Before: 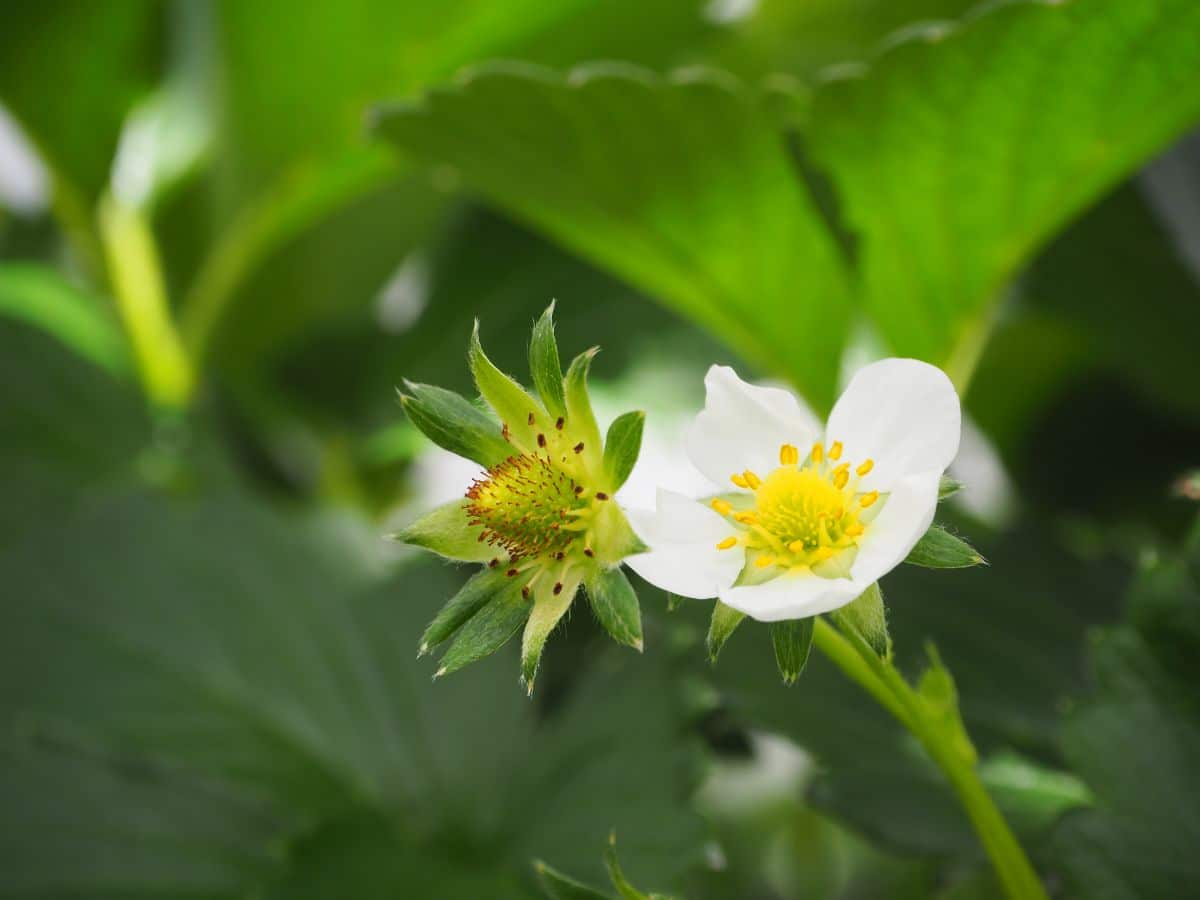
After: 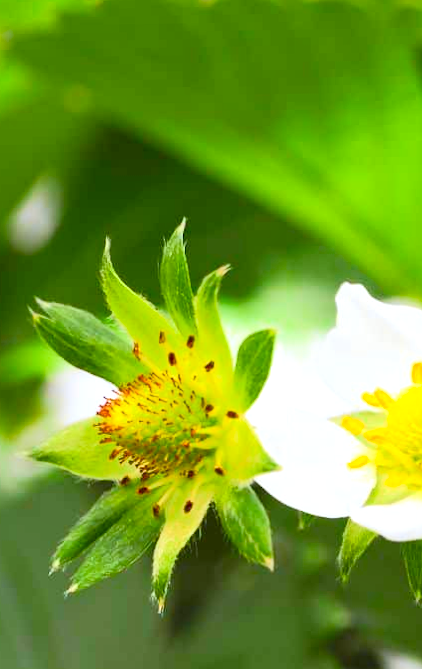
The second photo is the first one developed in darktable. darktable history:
rotate and perspective: lens shift (horizontal) -0.055, automatic cropping off
shadows and highlights: shadows 37.27, highlights -28.18, soften with gaussian
exposure: black level correction -0.002, exposure 0.54 EV, compensate highlight preservation false
white balance: red 0.984, blue 1.059
color balance rgb: perceptual saturation grading › global saturation 20%, global vibrance 20%
crop and rotate: left 29.476%, top 10.214%, right 35.32%, bottom 17.333%
tone curve: curves: ch0 [(0, 0.006) (0.037, 0.022) (0.123, 0.105) (0.19, 0.173) (0.277, 0.279) (0.474, 0.517) (0.597, 0.662) (0.687, 0.774) (0.855, 0.891) (1, 0.982)]; ch1 [(0, 0) (0.243, 0.245) (0.422, 0.415) (0.493, 0.498) (0.508, 0.503) (0.531, 0.55) (0.551, 0.582) (0.626, 0.672) (0.694, 0.732) (1, 1)]; ch2 [(0, 0) (0.249, 0.216) (0.356, 0.329) (0.424, 0.442) (0.476, 0.477) (0.498, 0.503) (0.517, 0.524) (0.532, 0.547) (0.562, 0.592) (0.614, 0.657) (0.706, 0.748) (0.808, 0.809) (0.991, 0.968)], color space Lab, independent channels, preserve colors none
